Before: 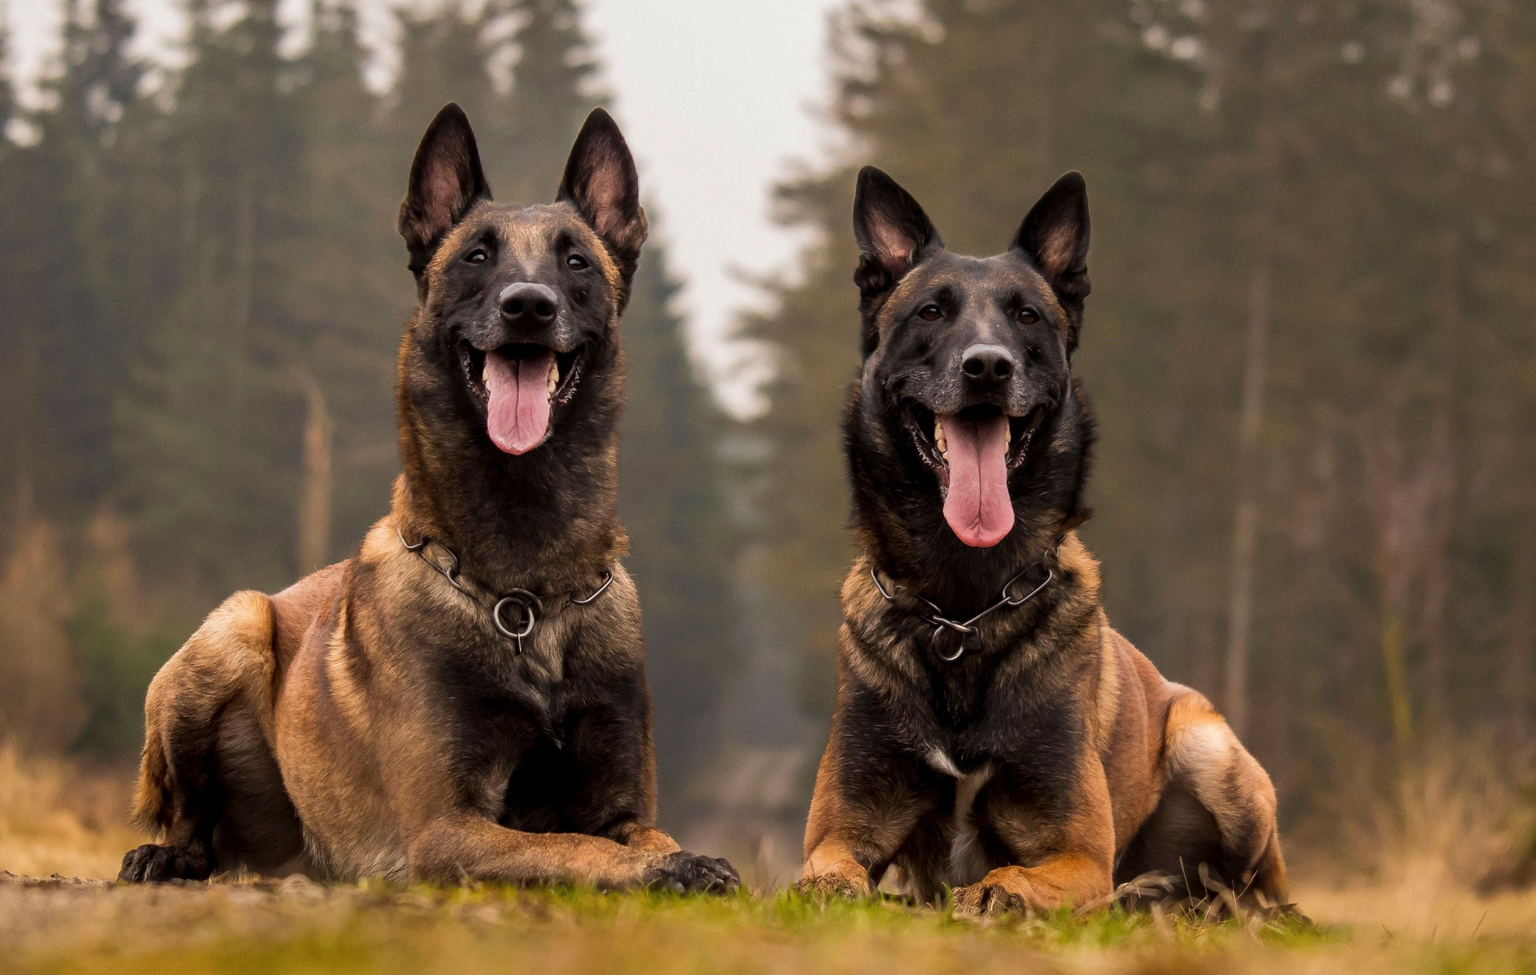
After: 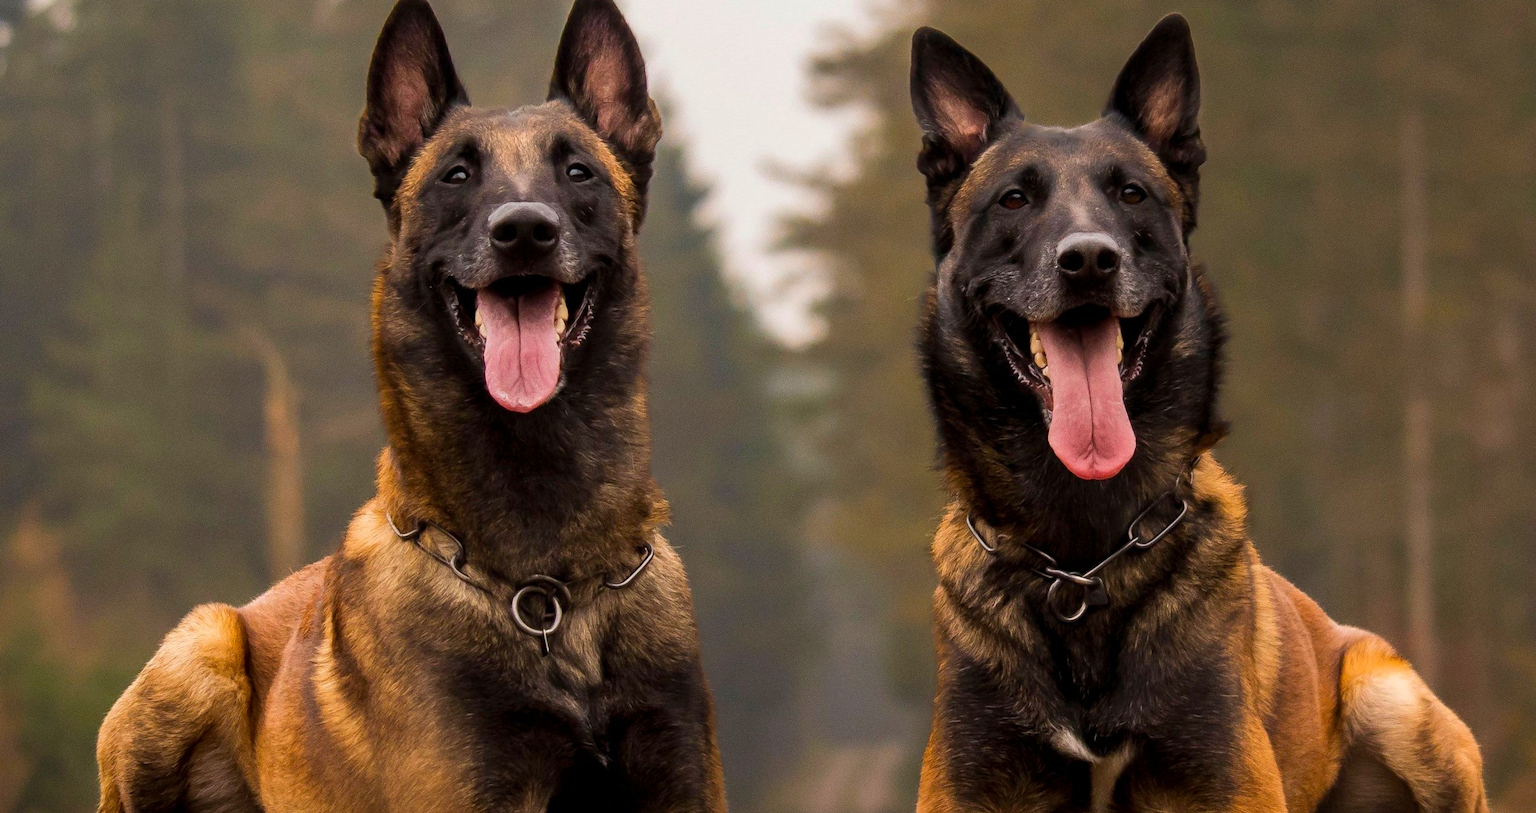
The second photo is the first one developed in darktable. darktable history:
color balance rgb: perceptual saturation grading › global saturation 20%, global vibrance 20%
crop and rotate: left 2.425%, top 11.305%, right 9.6%, bottom 15.08%
rotate and perspective: rotation -4.57°, crop left 0.054, crop right 0.944, crop top 0.087, crop bottom 0.914
